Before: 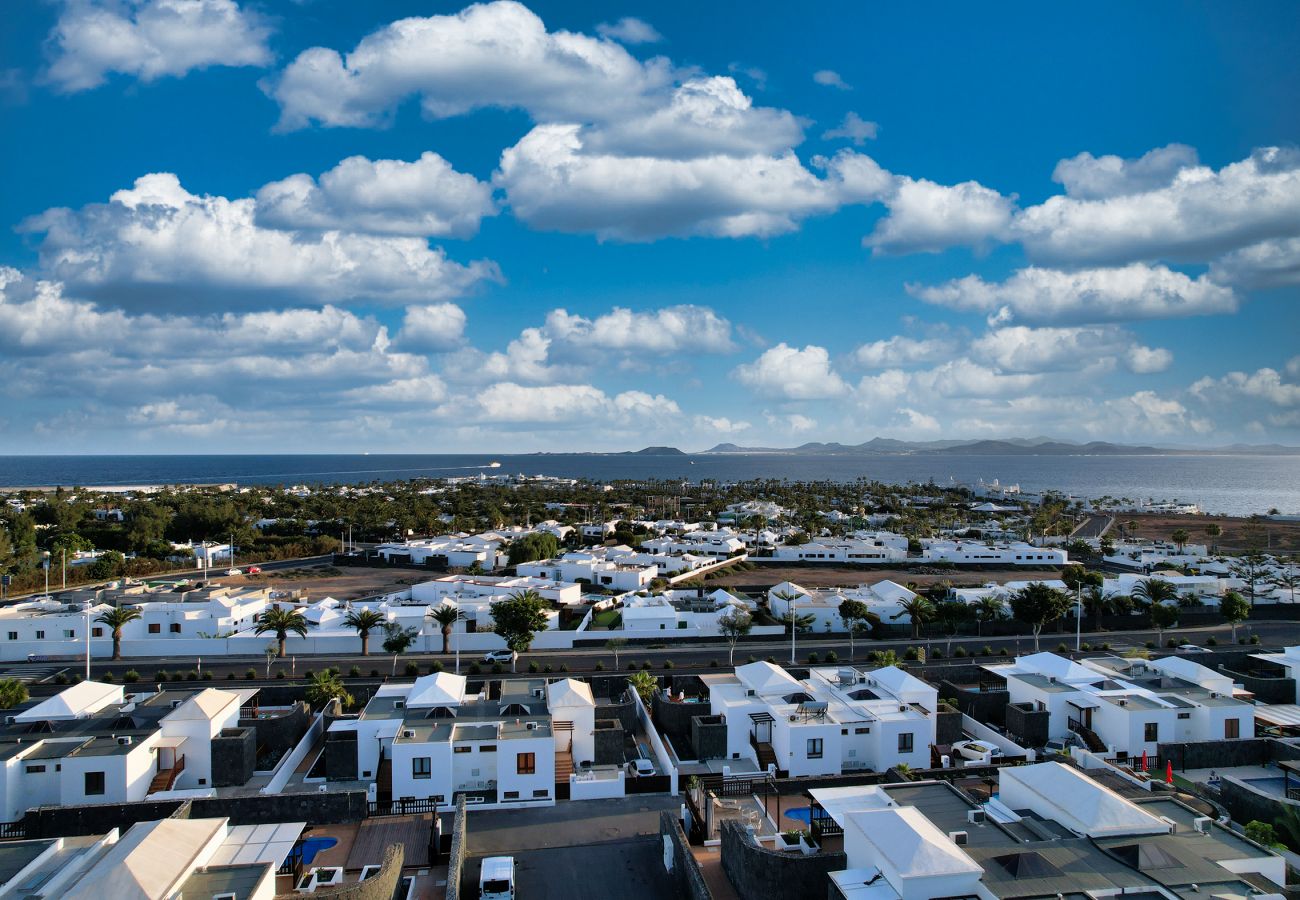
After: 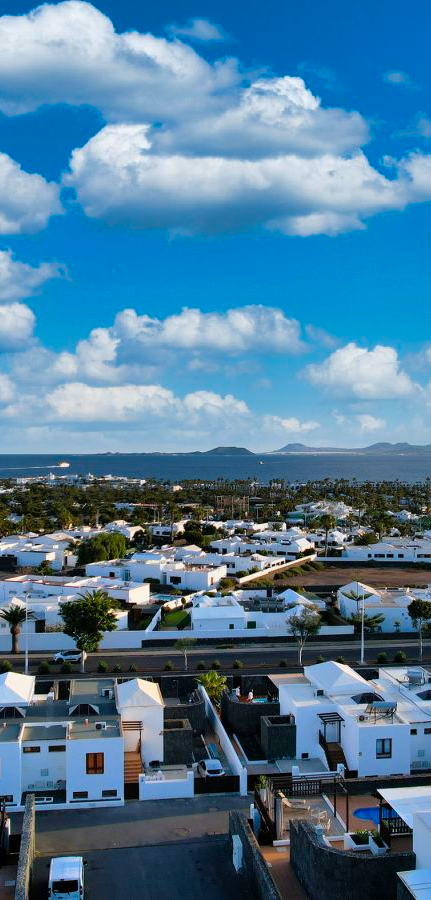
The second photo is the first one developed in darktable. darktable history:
crop: left 33.197%, right 33.595%
color correction: highlights b* -0.036, saturation 1.09
color balance rgb: linear chroma grading › global chroma 0.297%, perceptual saturation grading › global saturation 19.485%, global vibrance 20%
